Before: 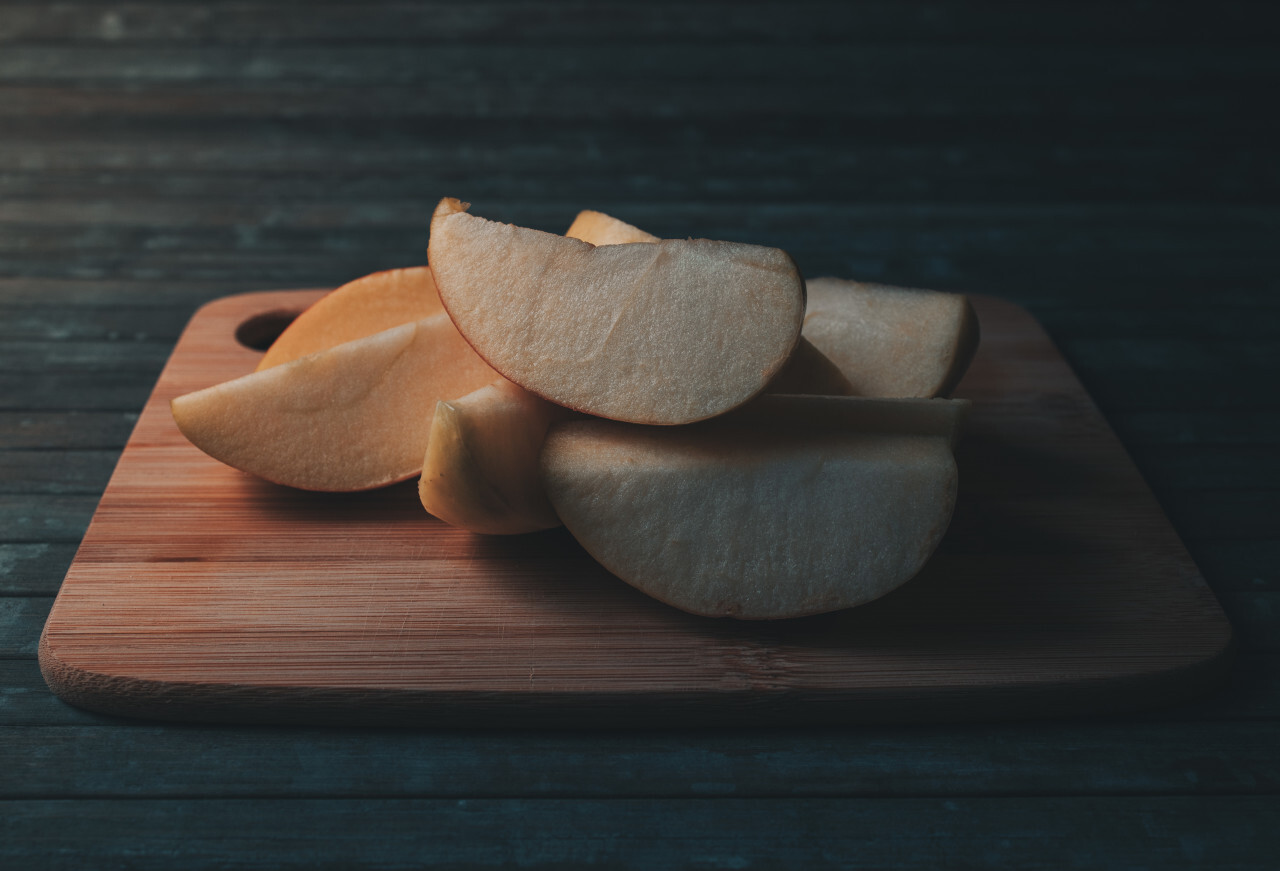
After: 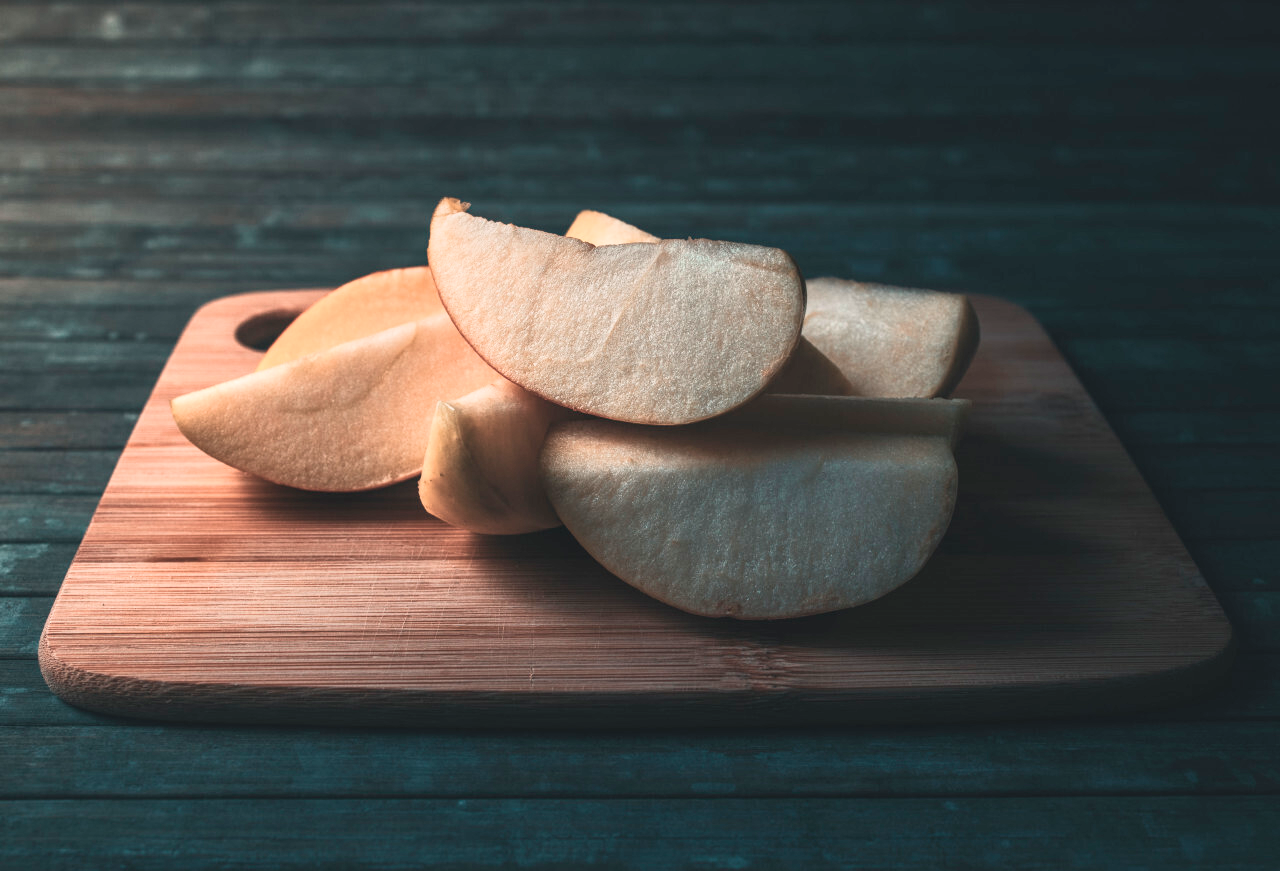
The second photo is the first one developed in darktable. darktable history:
velvia: strength 27.4%
local contrast: on, module defaults
contrast brightness saturation: contrast 0.428, brightness 0.554, saturation -0.183
